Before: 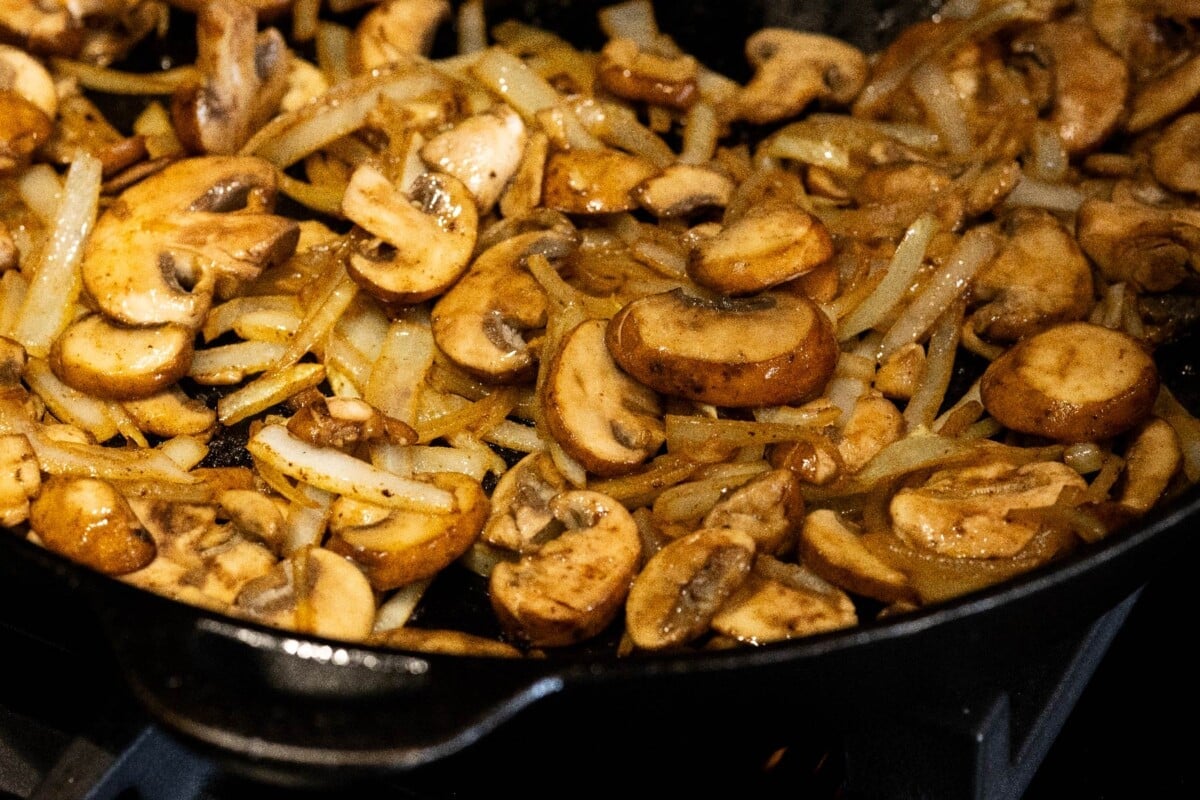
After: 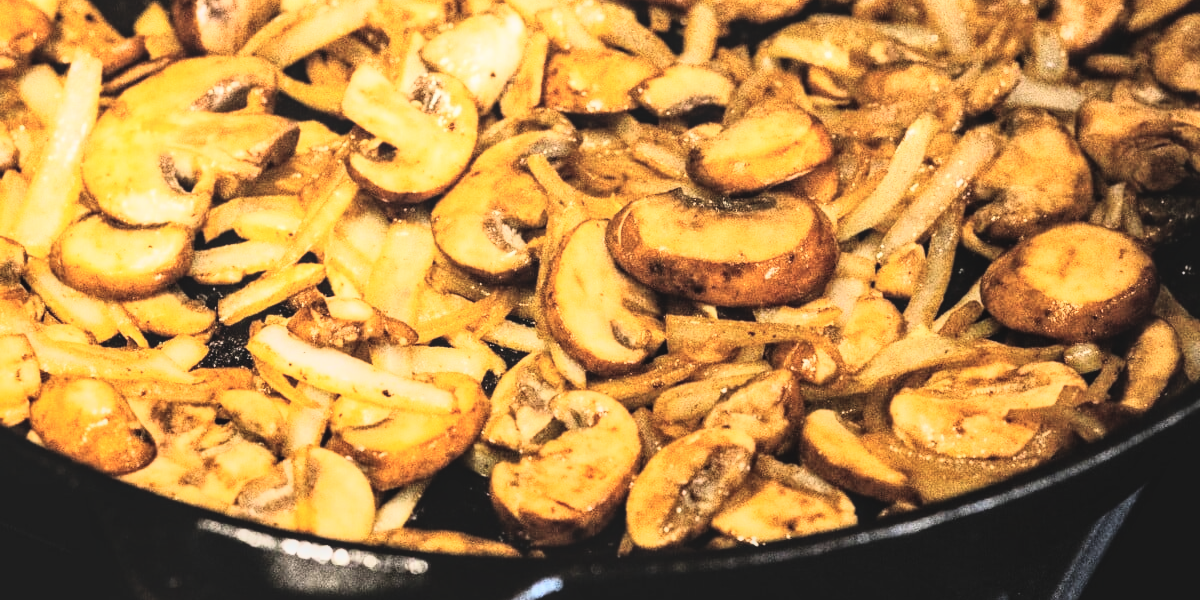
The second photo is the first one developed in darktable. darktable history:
color balance: lift [1.01, 1, 1, 1], gamma [1.097, 1, 1, 1], gain [0.85, 1, 1, 1]
local contrast: detail 110%
exposure: black level correction 0, exposure 0.2 EV, compensate exposure bias true, compensate highlight preservation false
rgb curve: curves: ch0 [(0, 0) (0.21, 0.15) (0.24, 0.21) (0.5, 0.75) (0.75, 0.96) (0.89, 0.99) (1, 1)]; ch1 [(0, 0.02) (0.21, 0.13) (0.25, 0.2) (0.5, 0.67) (0.75, 0.9) (0.89, 0.97) (1, 1)]; ch2 [(0, 0.02) (0.21, 0.13) (0.25, 0.2) (0.5, 0.67) (0.75, 0.9) (0.89, 0.97) (1, 1)], compensate middle gray true
crop and rotate: top 12.5%, bottom 12.5%
shadows and highlights: shadows 30.86, highlights 0, soften with gaussian
